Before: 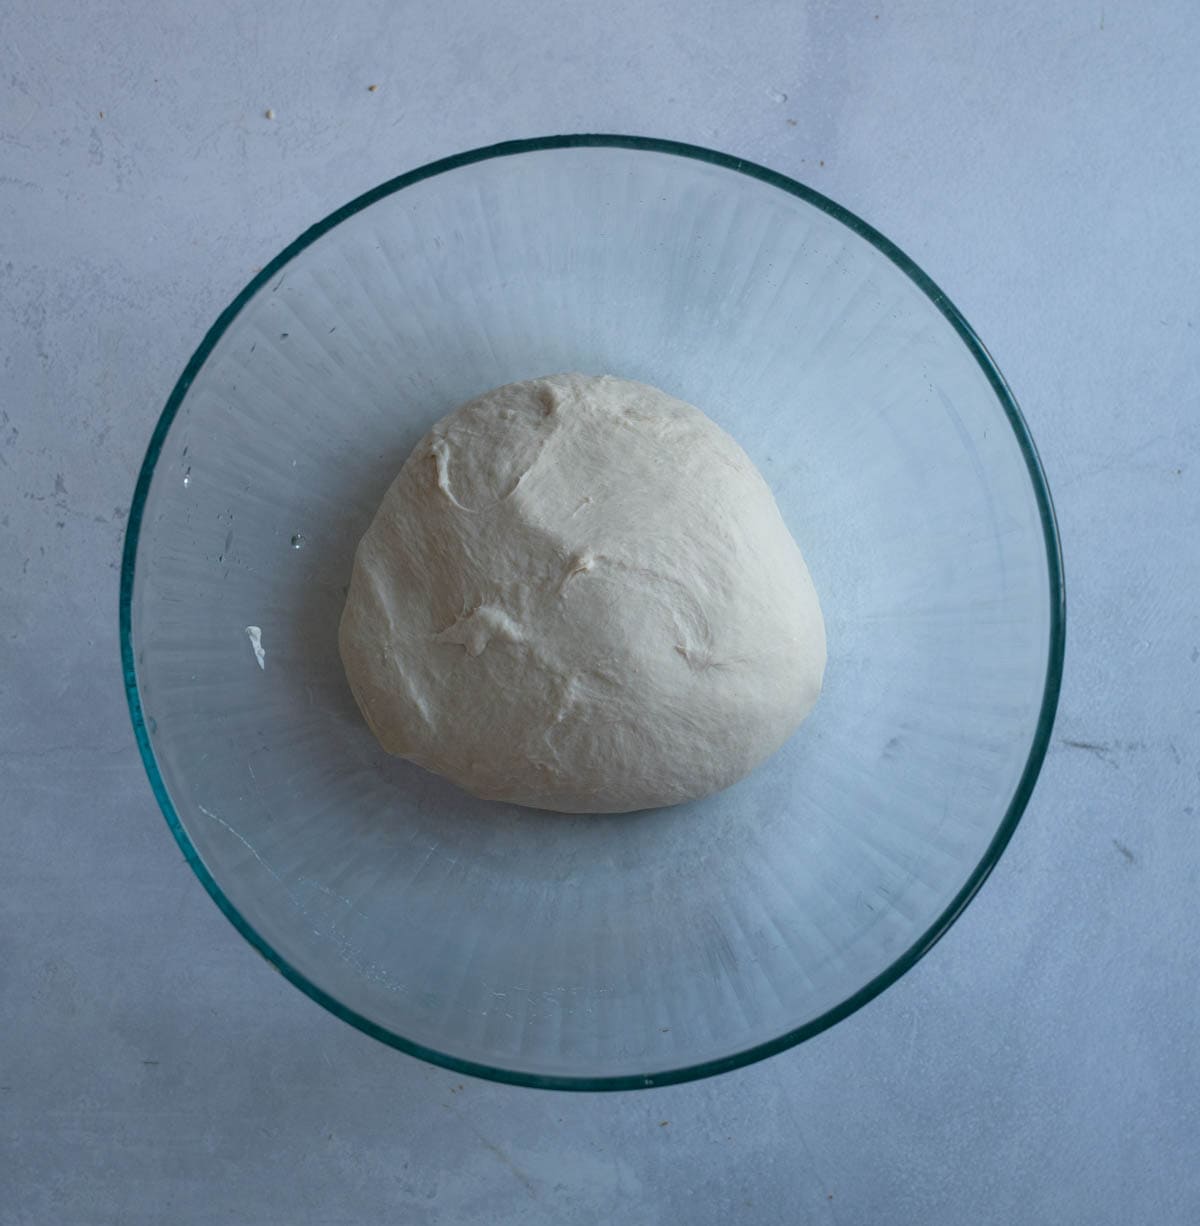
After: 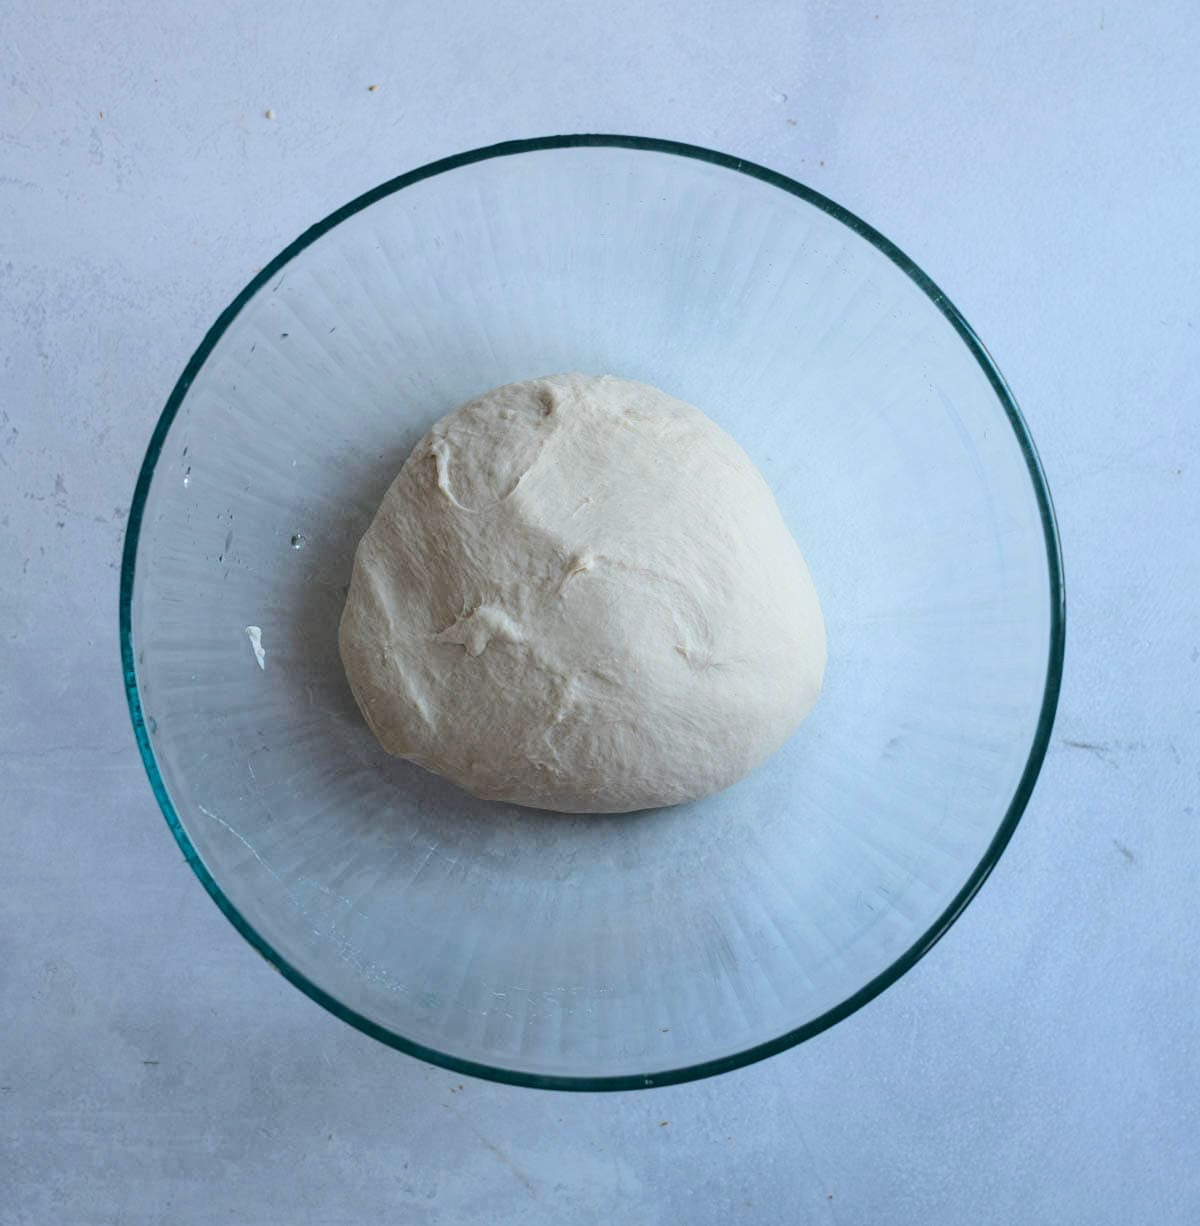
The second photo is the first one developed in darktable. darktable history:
rgb curve: curves: ch0 [(0, 0) (0.284, 0.292) (0.505, 0.644) (1, 1)]; ch1 [(0, 0) (0.284, 0.292) (0.505, 0.644) (1, 1)]; ch2 [(0, 0) (0.284, 0.292) (0.505, 0.644) (1, 1)], compensate middle gray true
rotate and perspective: automatic cropping off
